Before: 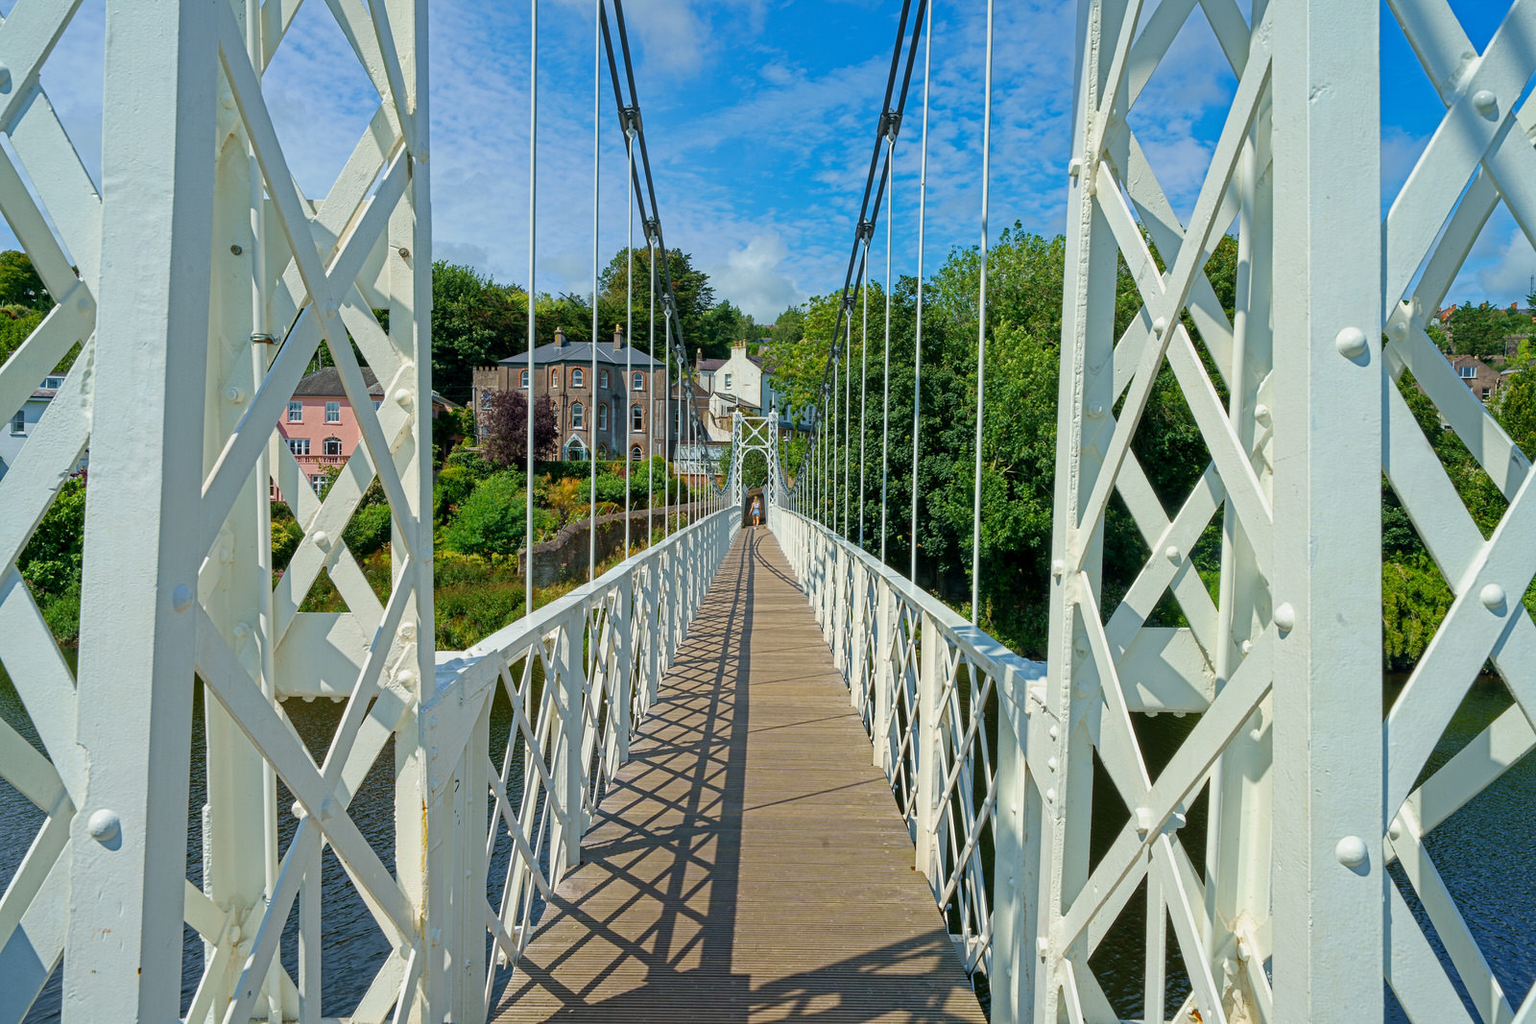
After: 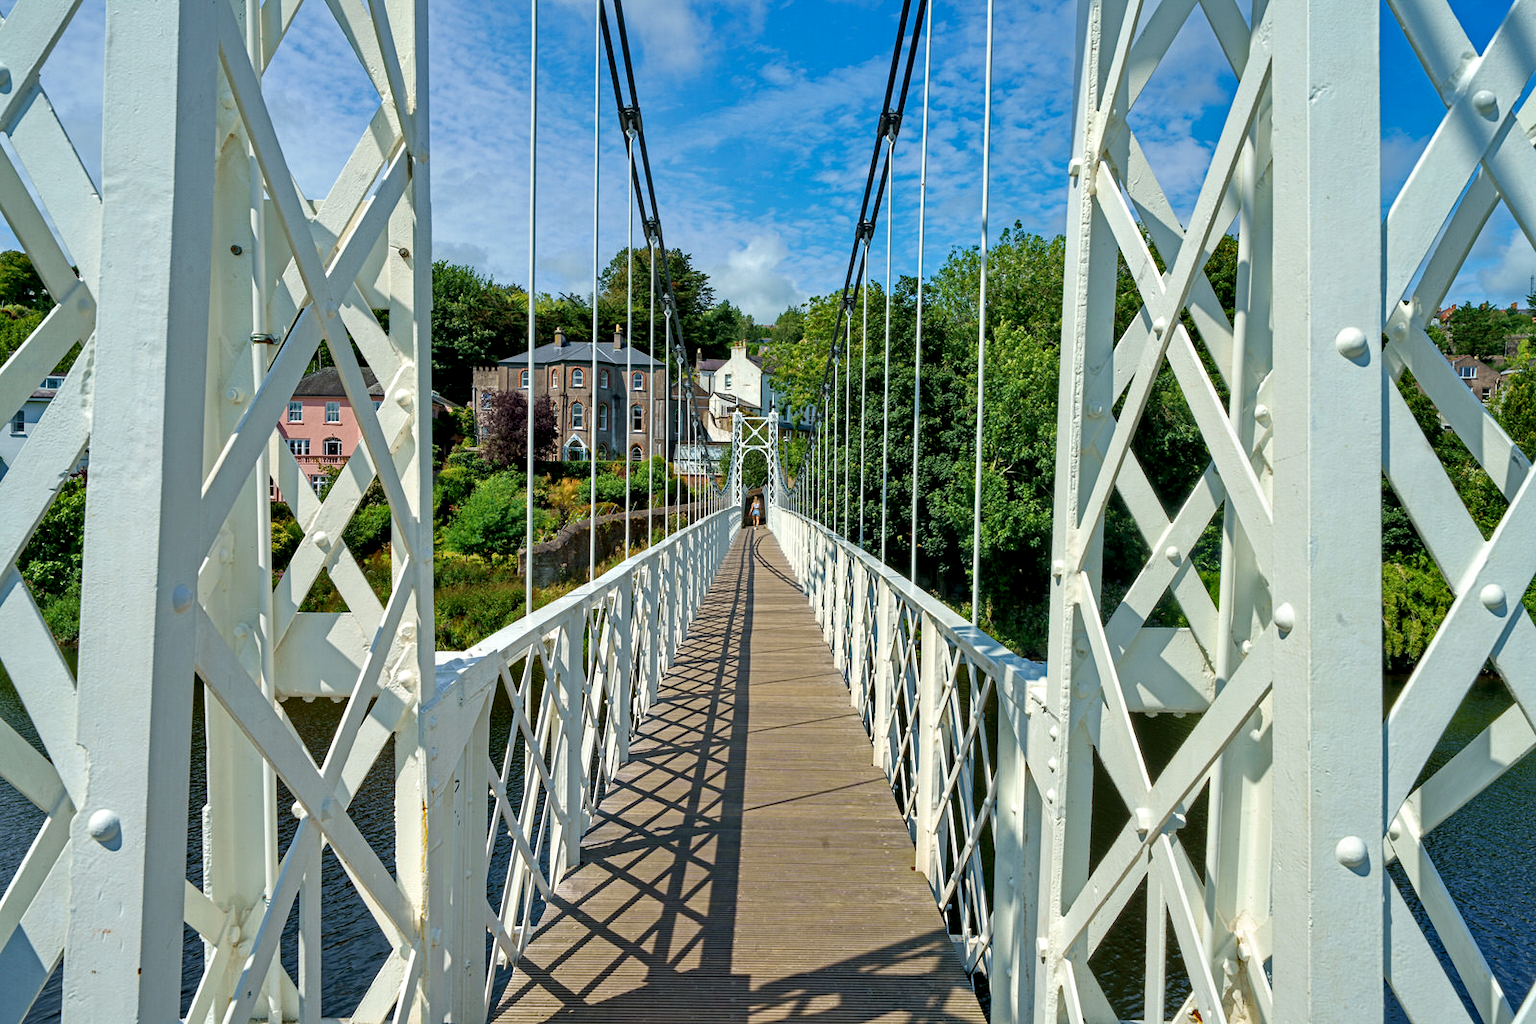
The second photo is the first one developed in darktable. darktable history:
contrast equalizer: y [[0.586, 0.584, 0.576, 0.565, 0.552, 0.539], [0.5 ×6], [0.97, 0.959, 0.919, 0.859, 0.789, 0.717], [0 ×6], [0 ×6]]
